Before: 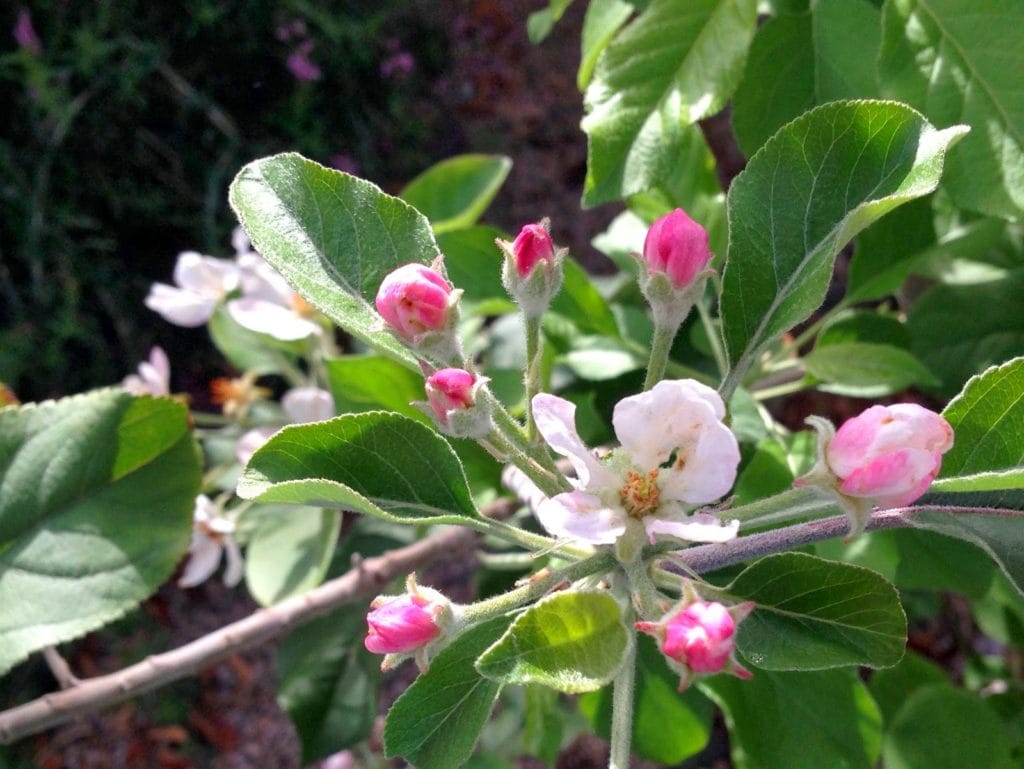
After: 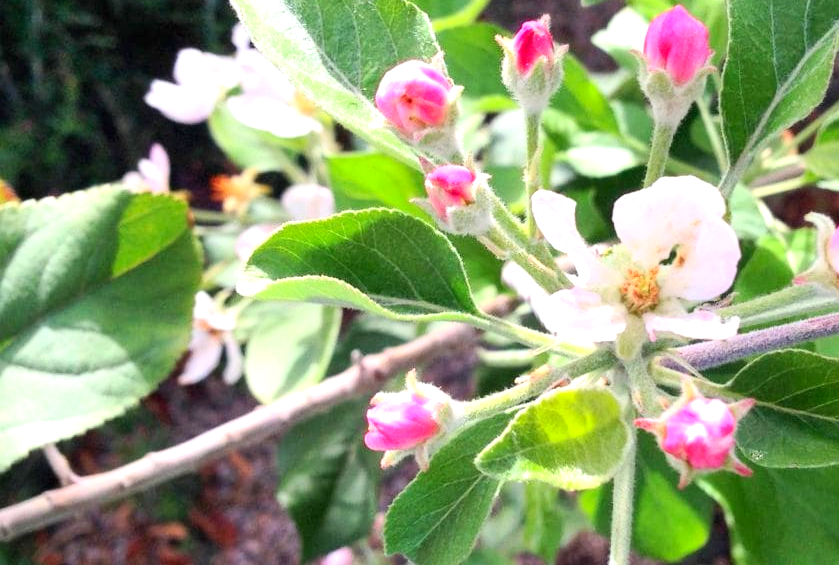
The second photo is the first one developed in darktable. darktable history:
contrast brightness saturation: contrast 0.196, brightness 0.143, saturation 0.143
crop: top 26.416%, right 17.995%
exposure: black level correction 0, exposure 0.703 EV, compensate highlight preservation false
